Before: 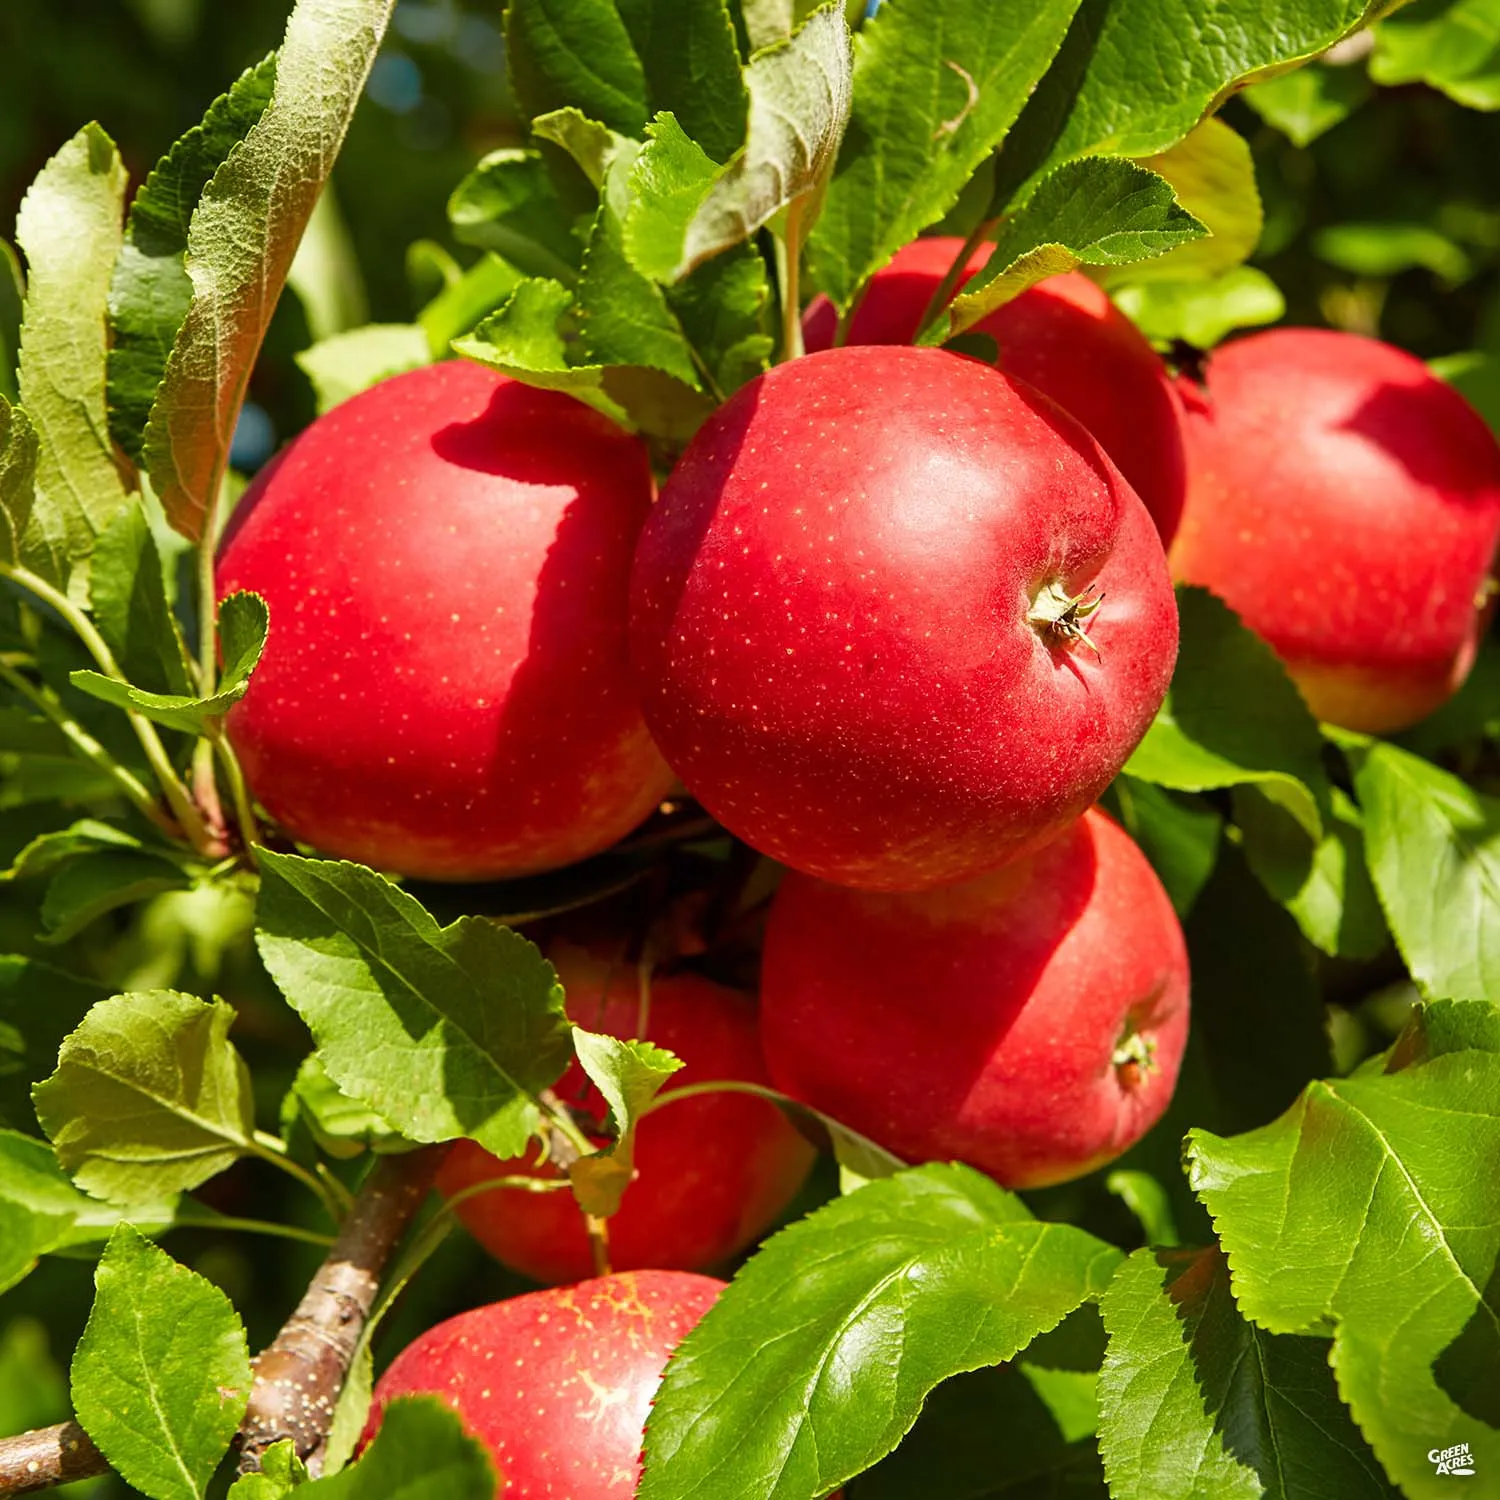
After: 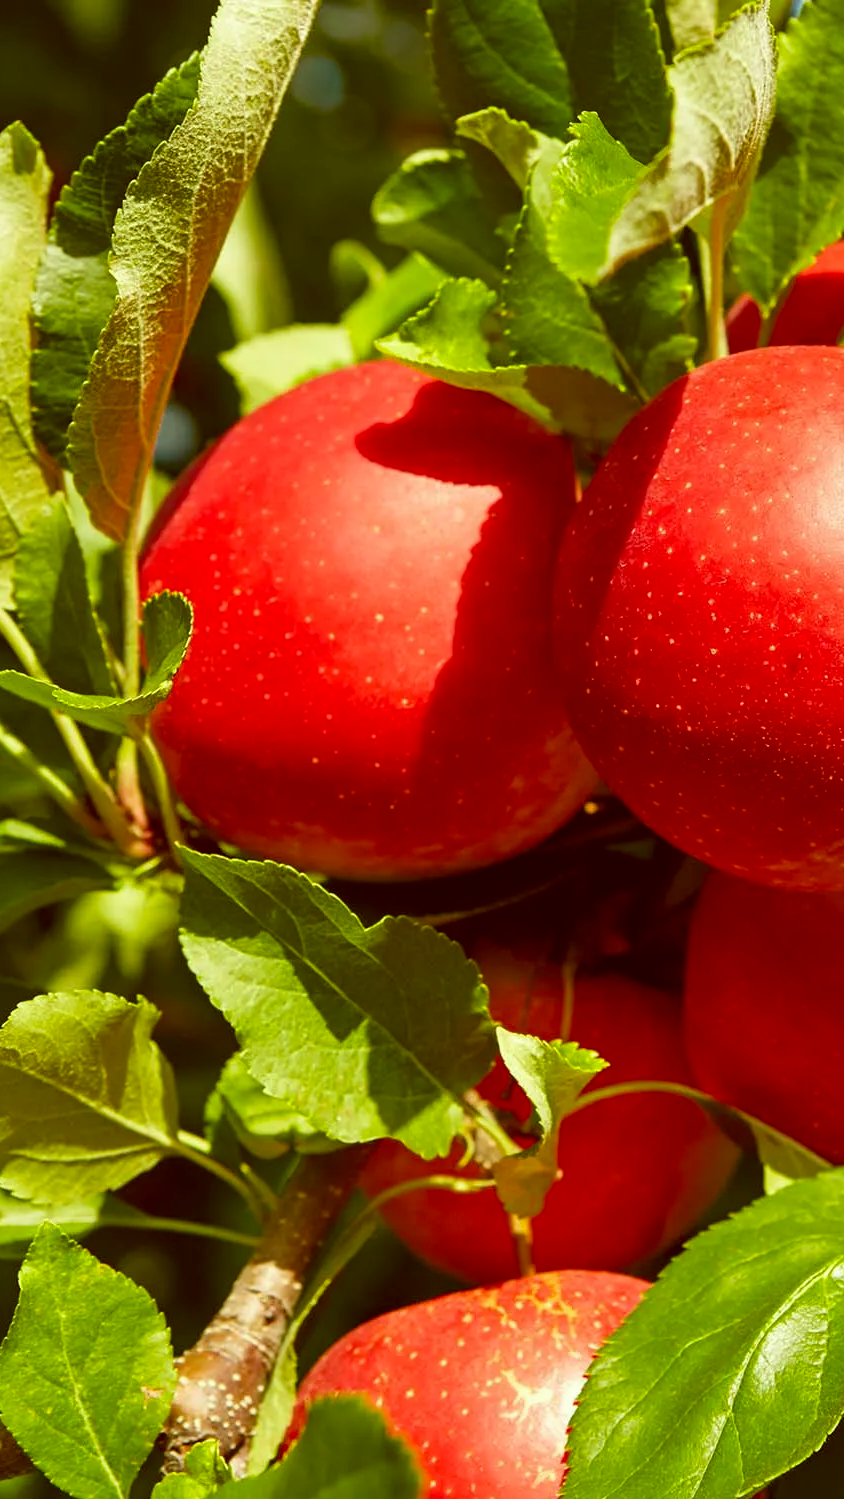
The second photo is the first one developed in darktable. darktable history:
crop: left 5.114%, right 38.589%
color correction: highlights a* -5.3, highlights b* 9.8, shadows a* 9.8, shadows b* 24.26
